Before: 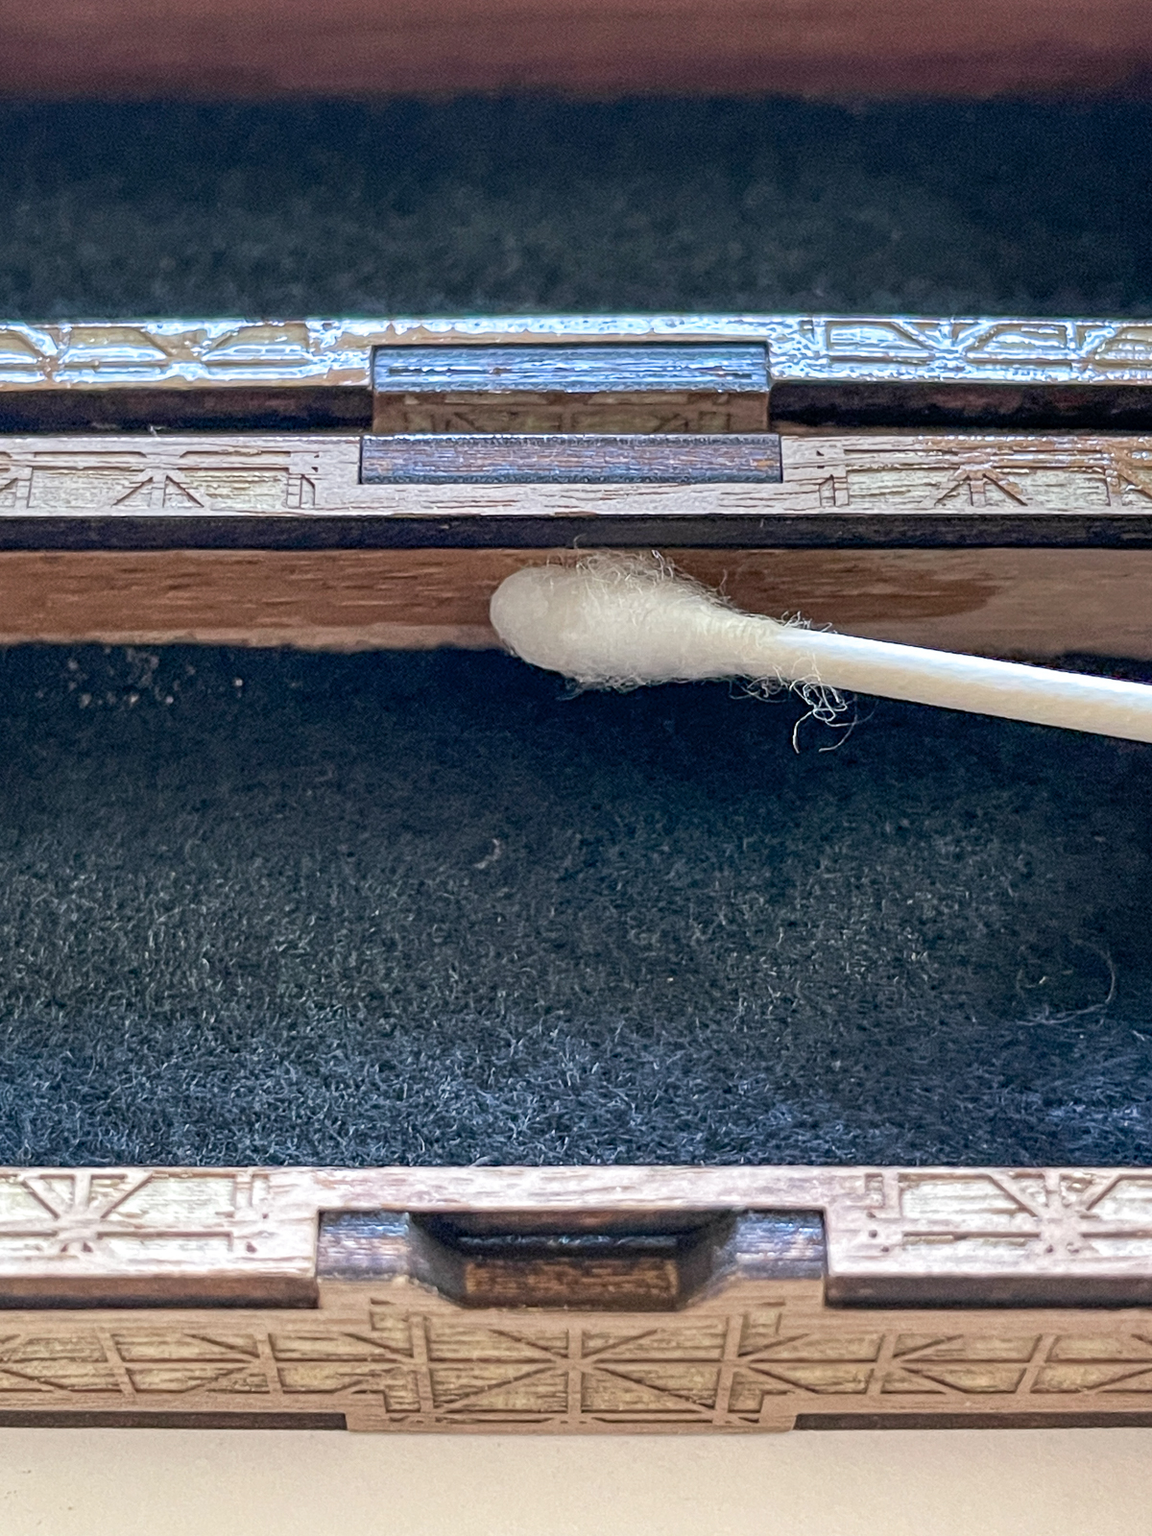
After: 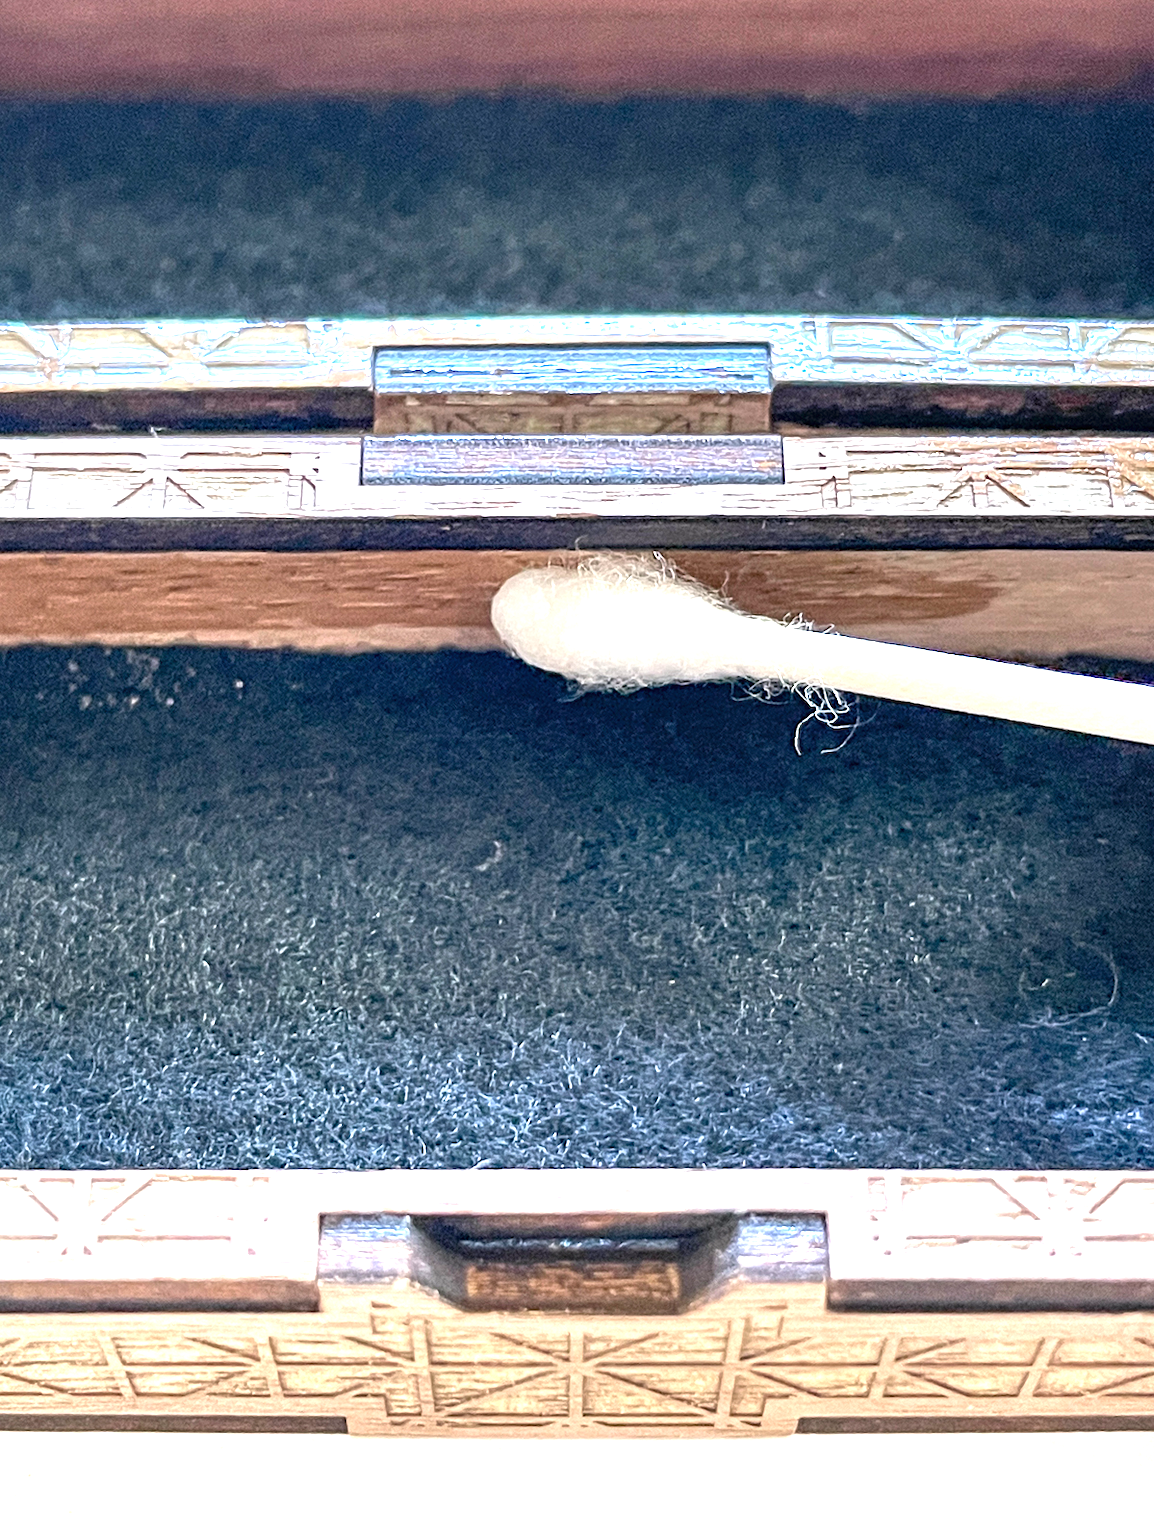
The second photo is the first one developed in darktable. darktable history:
crop: top 0.05%, bottom 0.098%
exposure: black level correction 0, exposure 1.379 EV, compensate exposure bias true, compensate highlight preservation false
